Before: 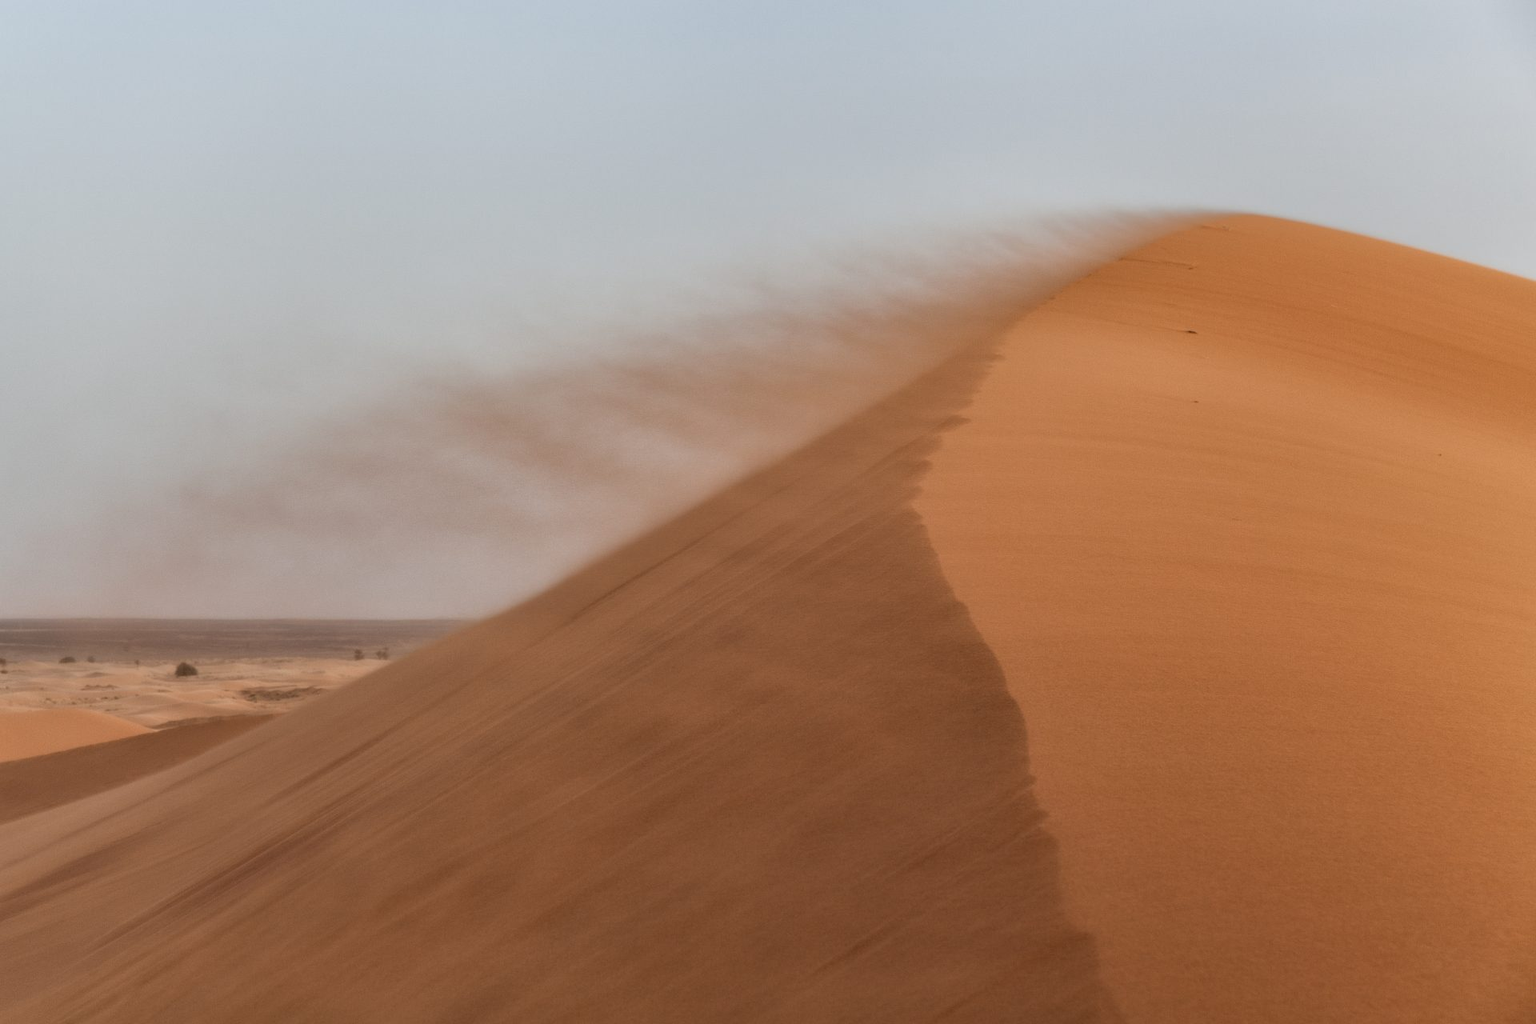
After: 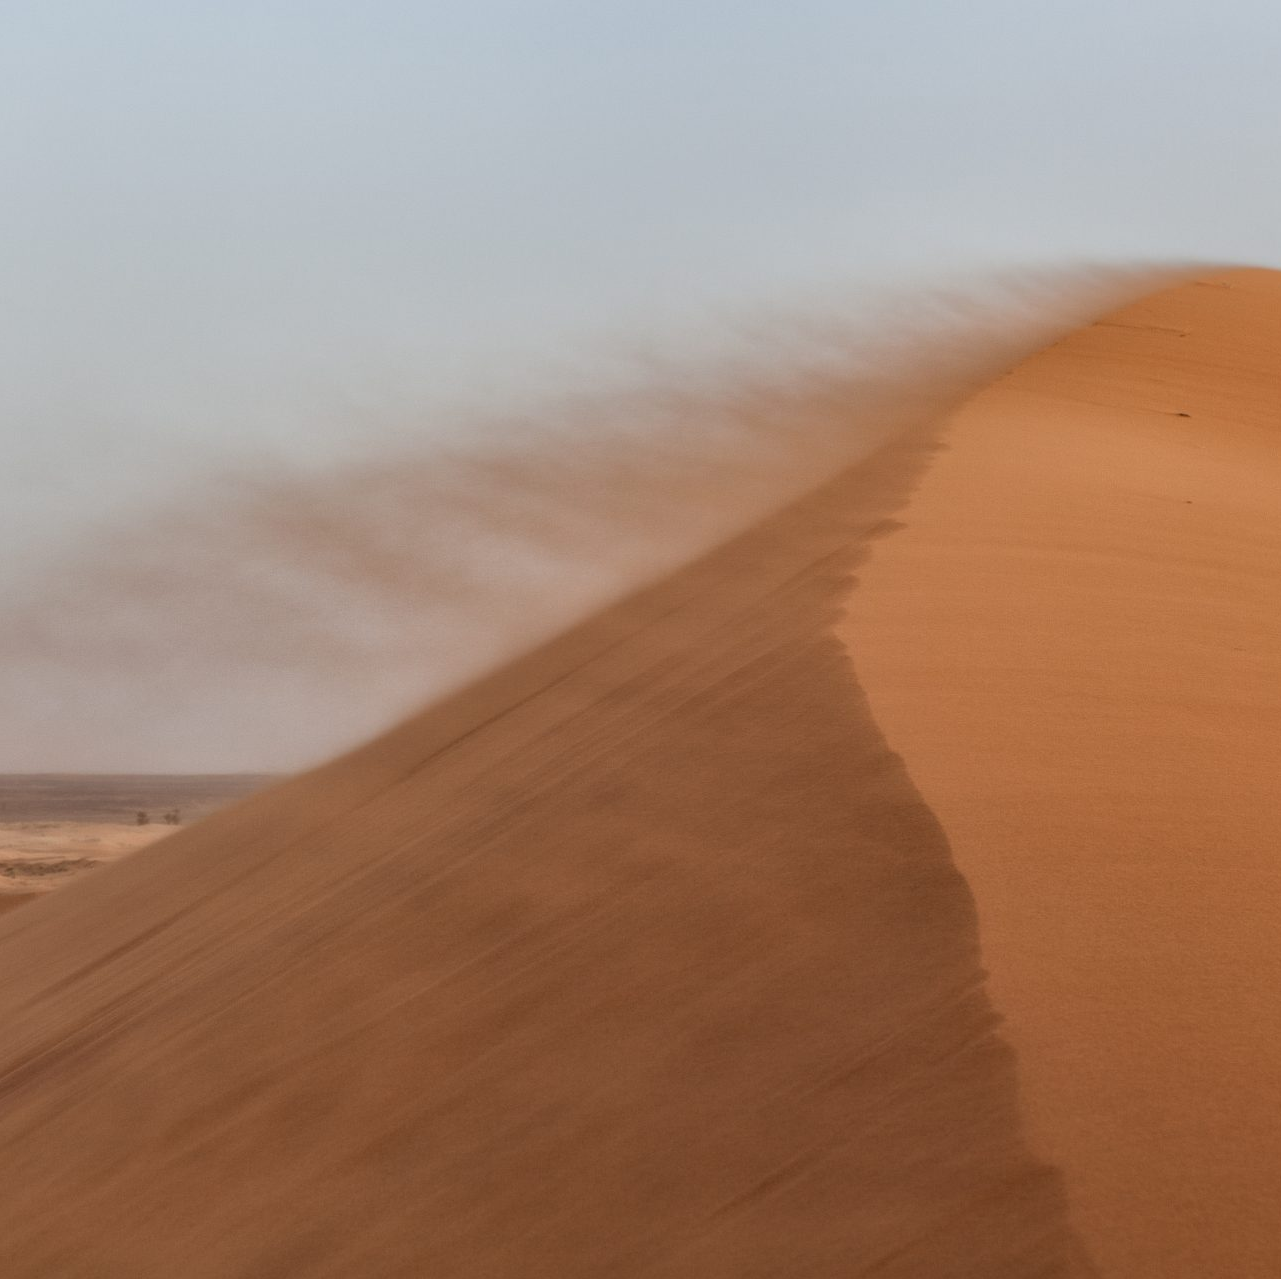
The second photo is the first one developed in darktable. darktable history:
crop and rotate: left 15.972%, right 17.274%
